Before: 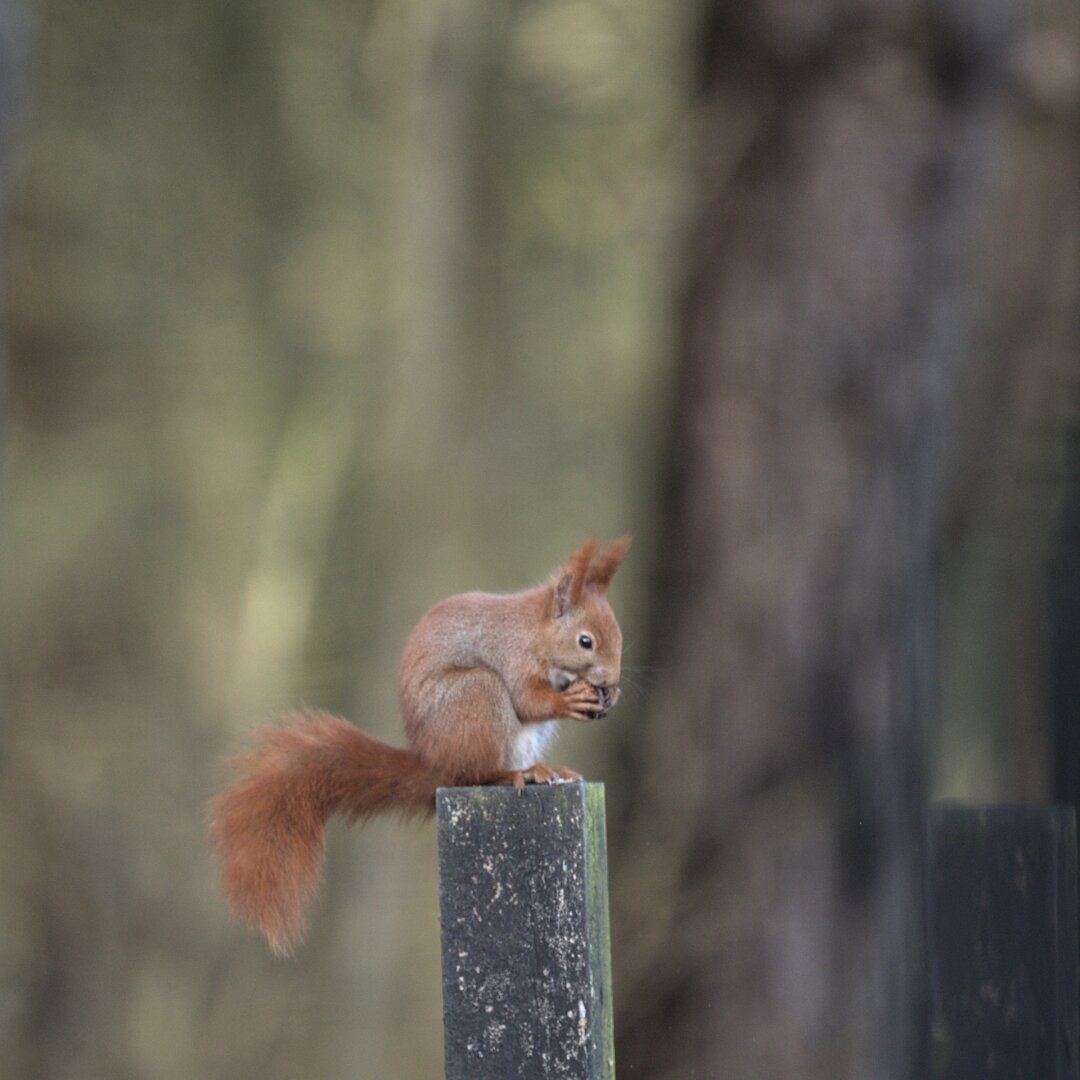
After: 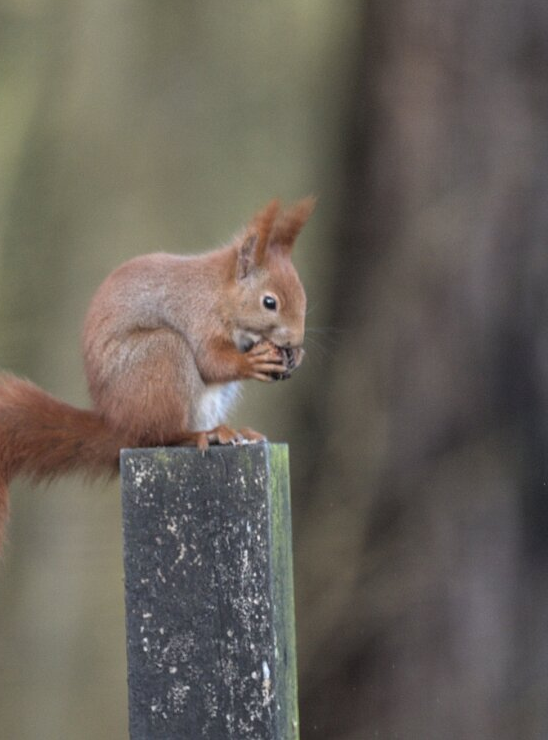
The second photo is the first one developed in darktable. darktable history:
crop and rotate: left 29.326%, top 31.466%, right 19.841%
